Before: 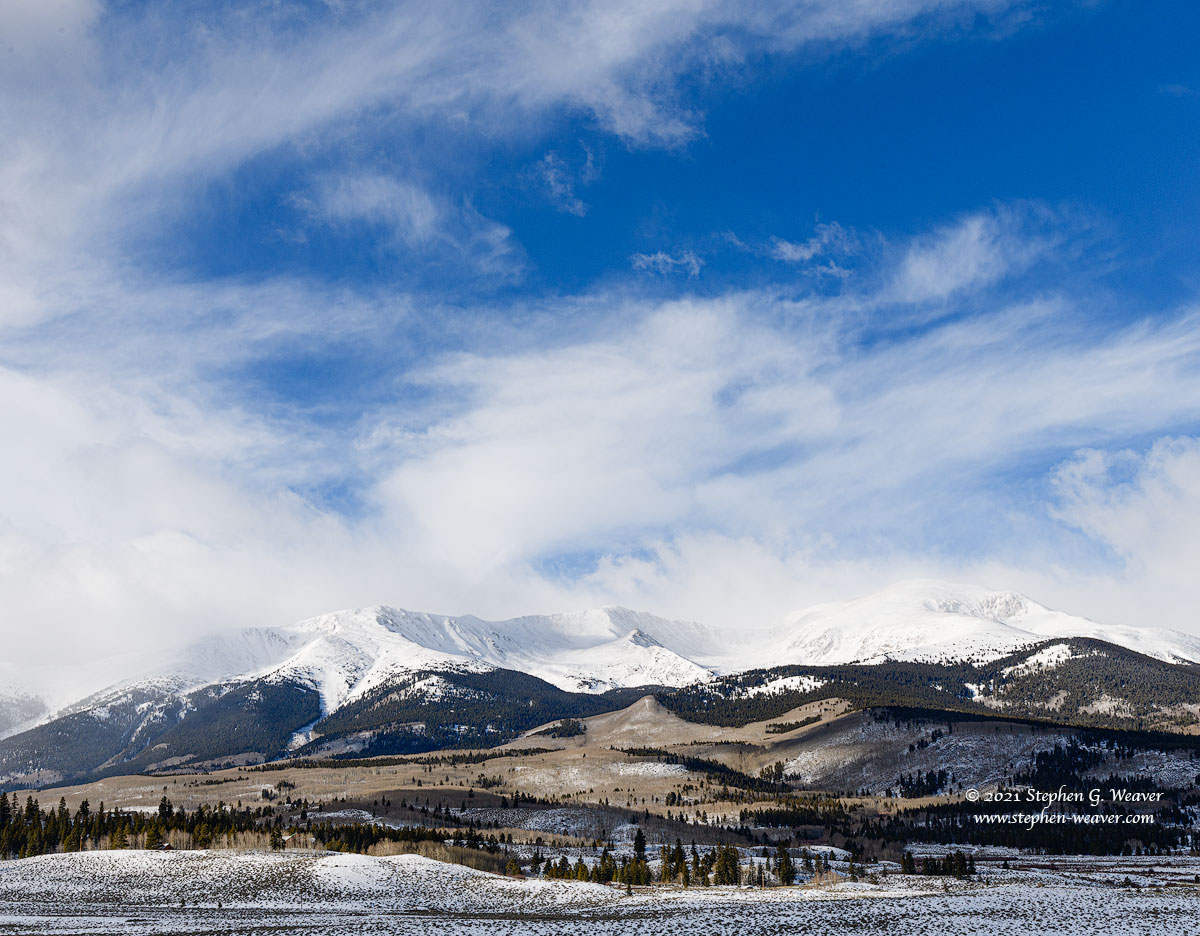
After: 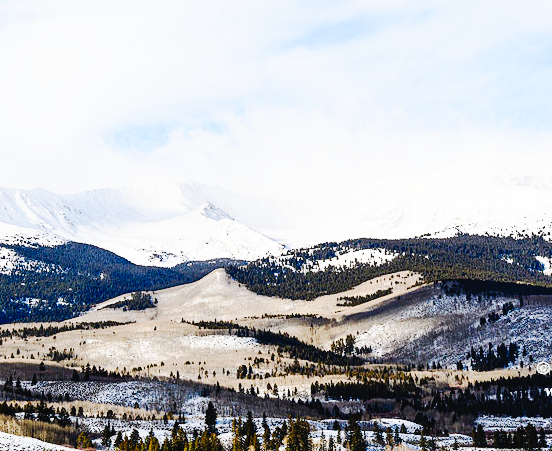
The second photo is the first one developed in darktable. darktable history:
crop: left 35.824%, top 45.719%, right 18.167%, bottom 6.027%
base curve: curves: ch0 [(0, 0) (0.028, 0.03) (0.121, 0.232) (0.46, 0.748) (0.859, 0.968) (1, 1)], preserve colors none
tone curve: curves: ch0 [(0, 0.019) (0.066, 0.054) (0.184, 0.184) (0.369, 0.417) (0.501, 0.586) (0.617, 0.71) (0.743, 0.787) (0.997, 0.997)]; ch1 [(0, 0) (0.187, 0.156) (0.388, 0.372) (0.437, 0.428) (0.474, 0.472) (0.499, 0.5) (0.521, 0.514) (0.548, 0.567) (0.6, 0.629) (0.82, 0.831) (1, 1)]; ch2 [(0, 0) (0.234, 0.227) (0.352, 0.372) (0.459, 0.484) (0.5, 0.505) (0.518, 0.516) (0.529, 0.541) (0.56, 0.594) (0.607, 0.644) (0.74, 0.771) (0.858, 0.873) (0.999, 0.994)], preserve colors none
shadows and highlights: shadows -1.59, highlights 40.04
